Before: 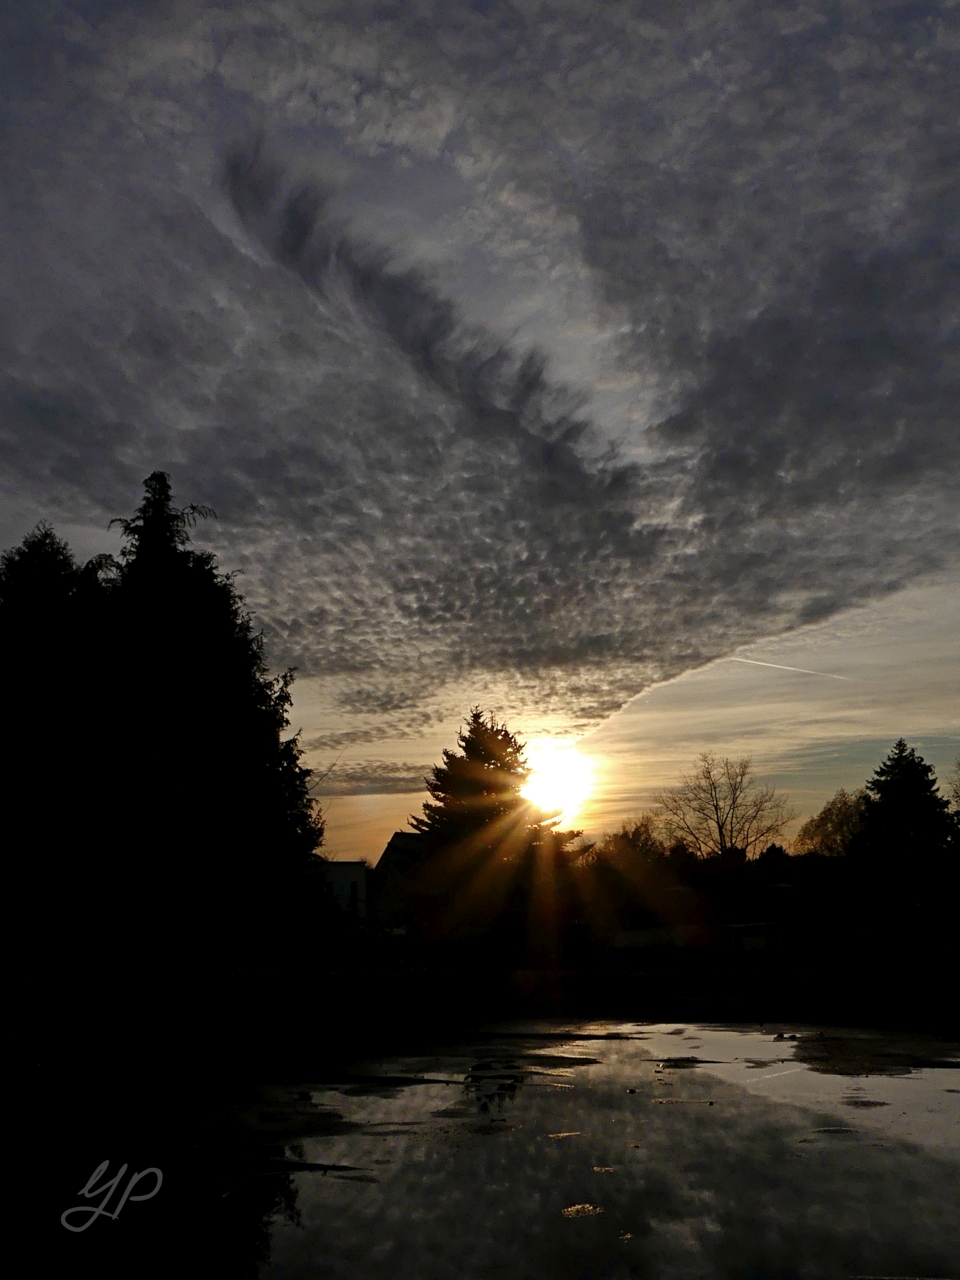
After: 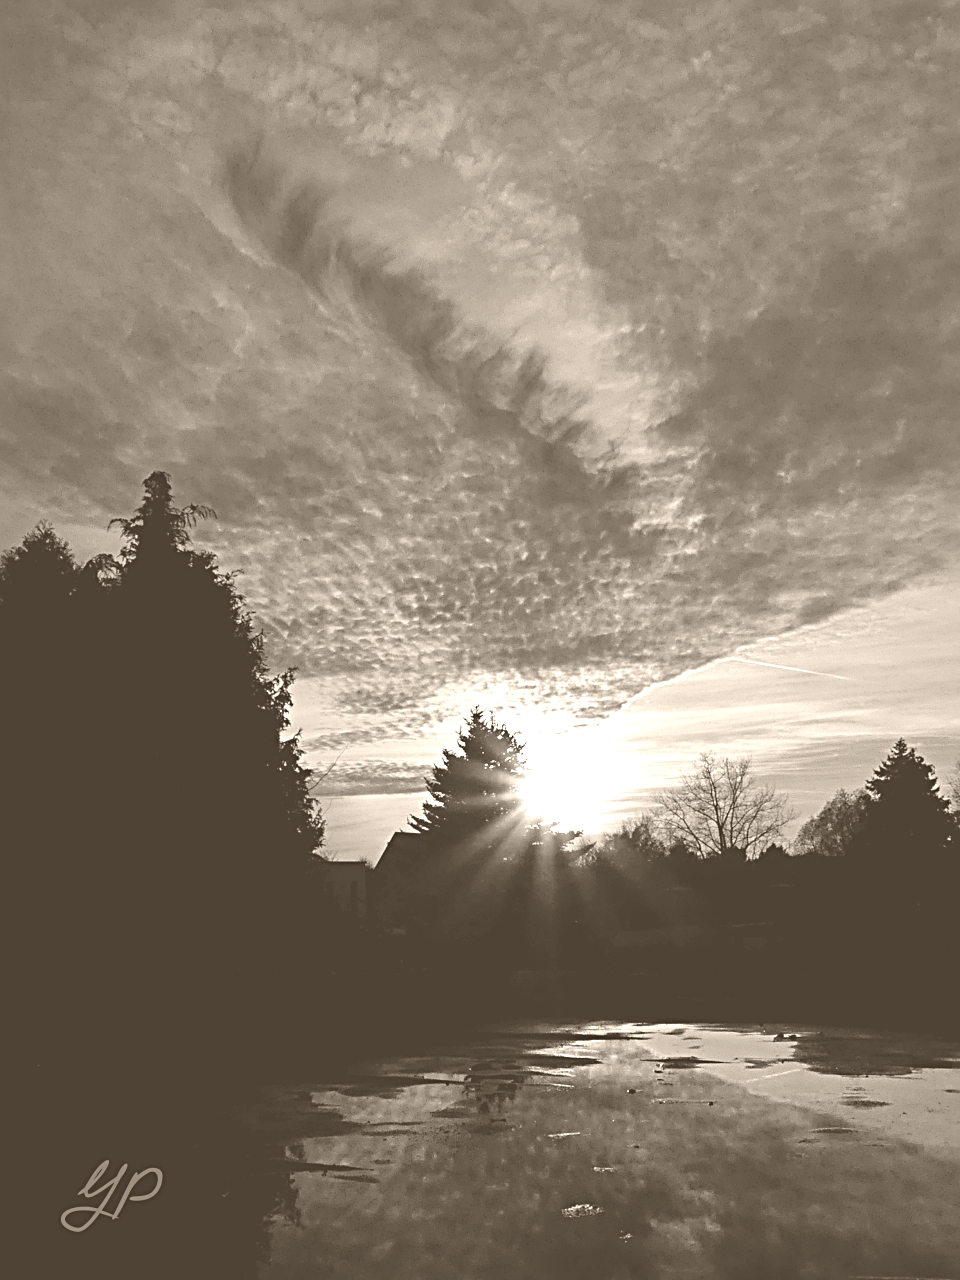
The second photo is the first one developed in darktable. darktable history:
colorize: hue 34.49°, saturation 35.33%, source mix 100%, version 1
sharpen: radius 3.119
